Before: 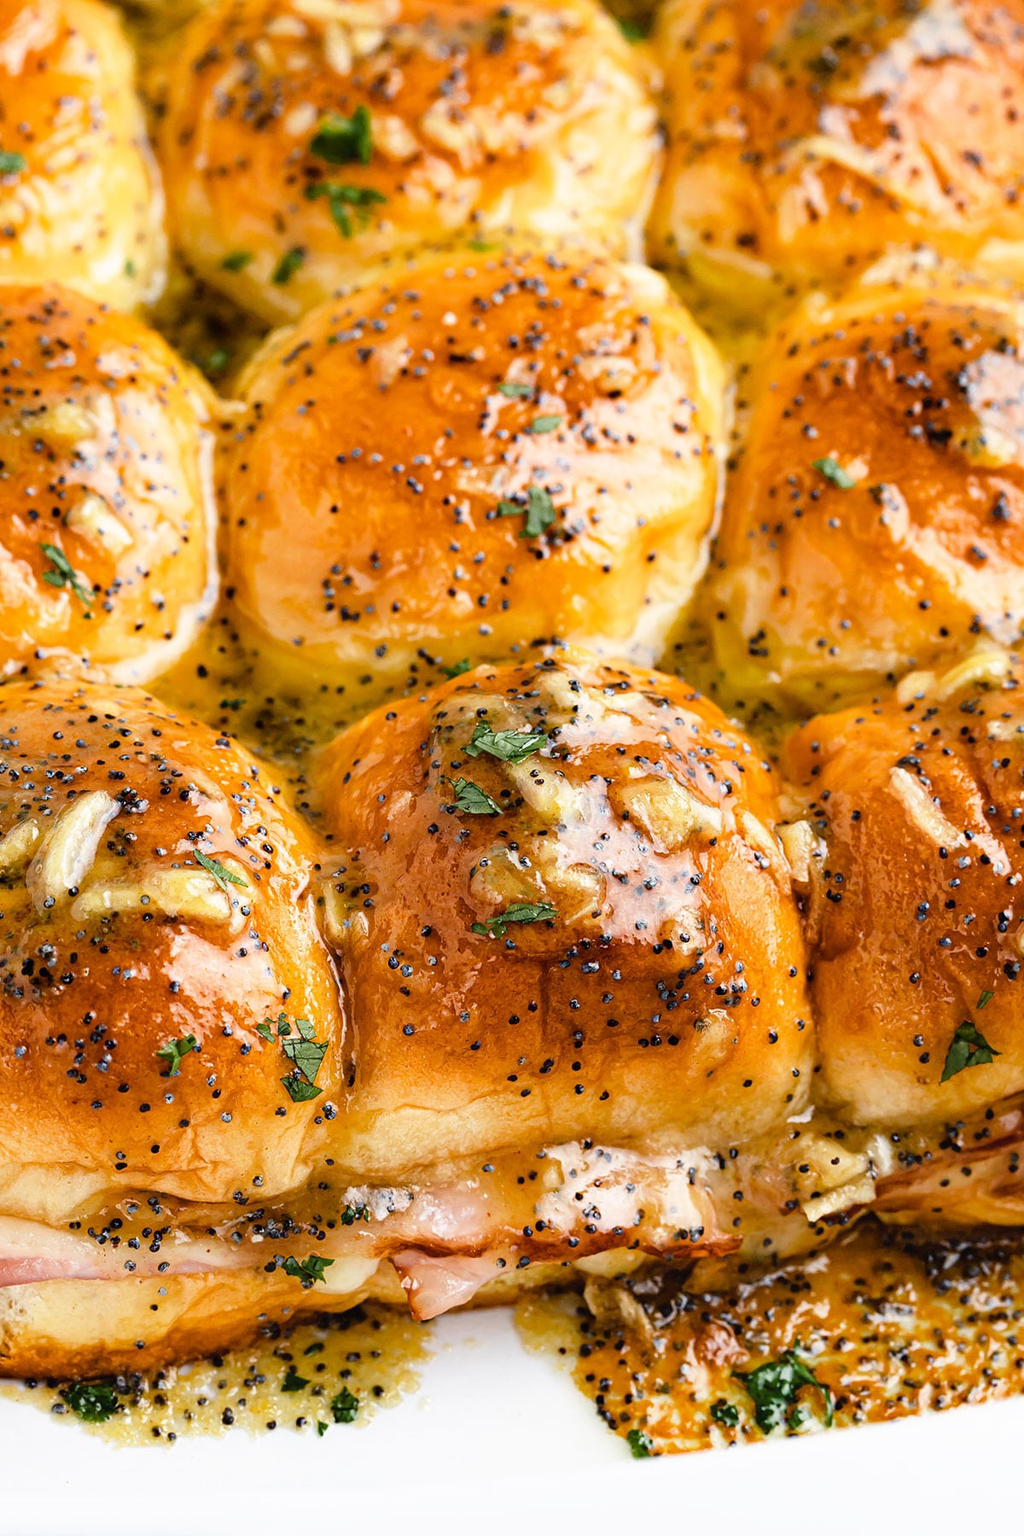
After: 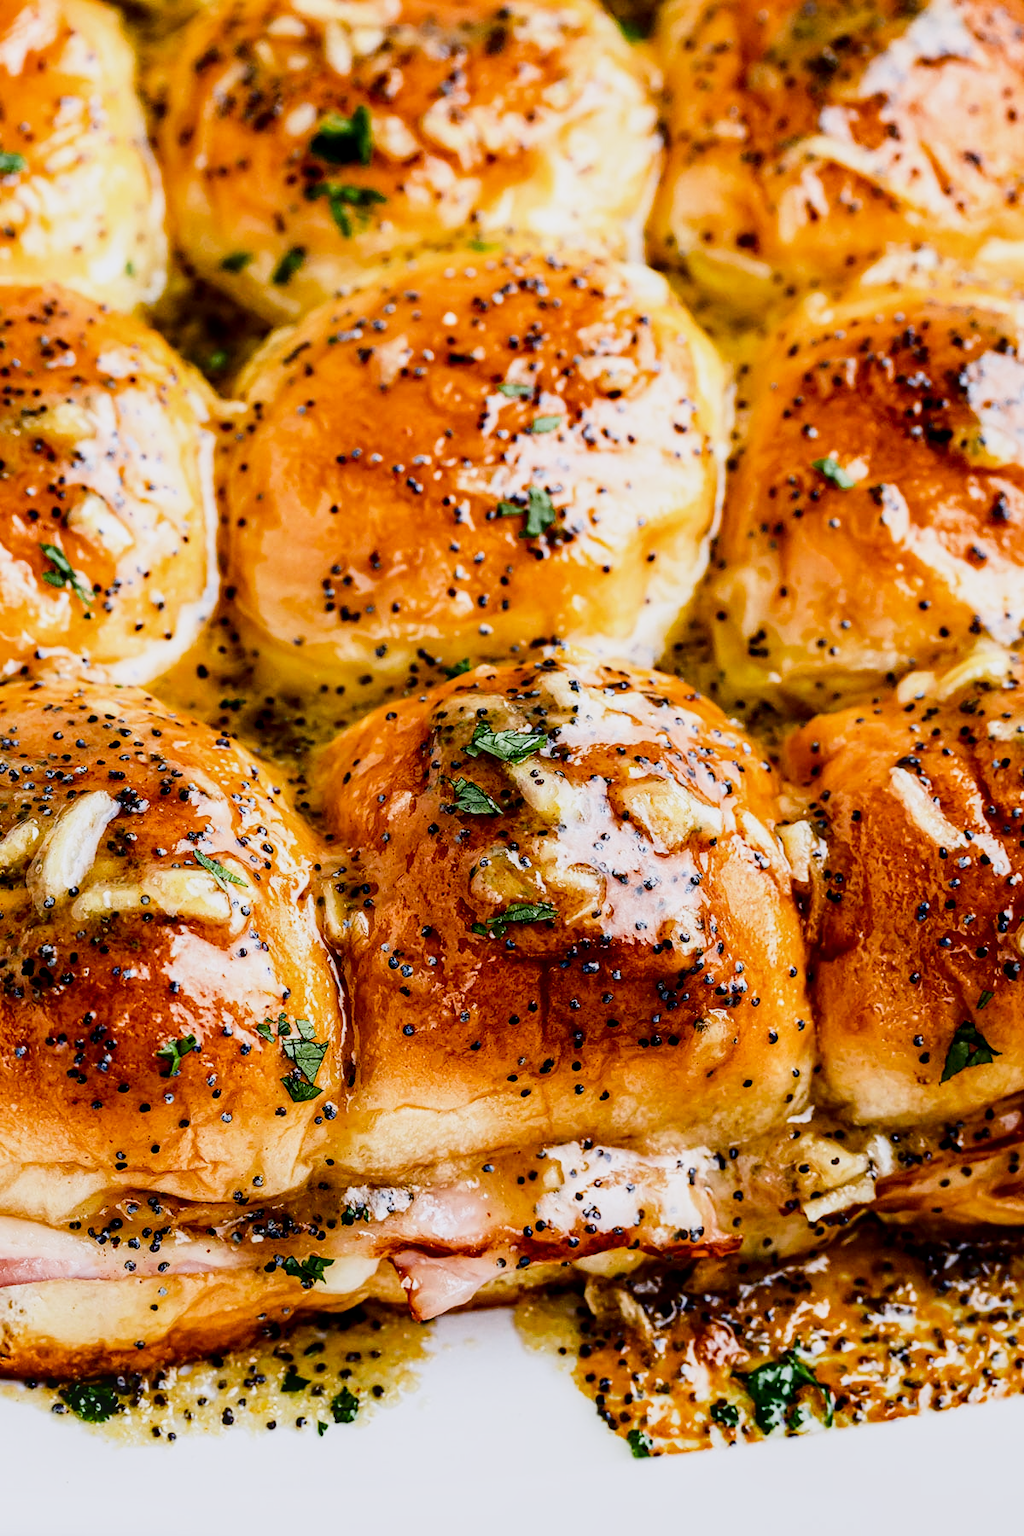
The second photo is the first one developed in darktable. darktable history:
color calibration: illuminant as shot in camera, x 0.358, y 0.373, temperature 4628.91 K
local contrast: on, module defaults
sigmoid: on, module defaults
contrast brightness saturation: contrast 0.2, brightness -0.11, saturation 0.1
exposure: compensate highlight preservation false
